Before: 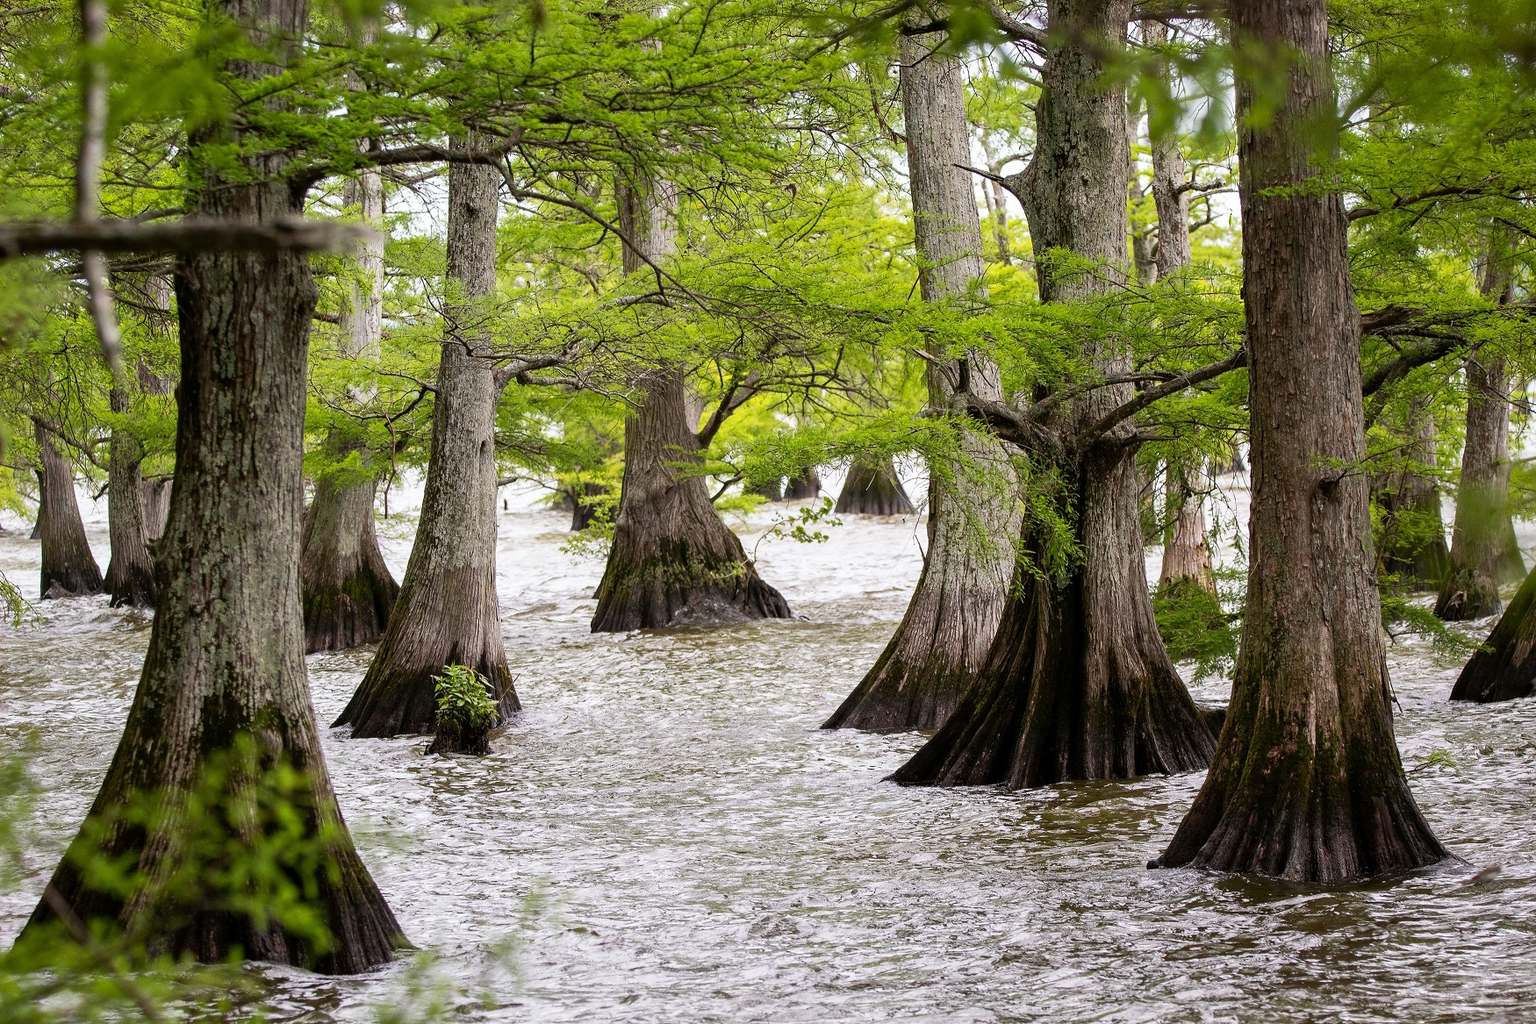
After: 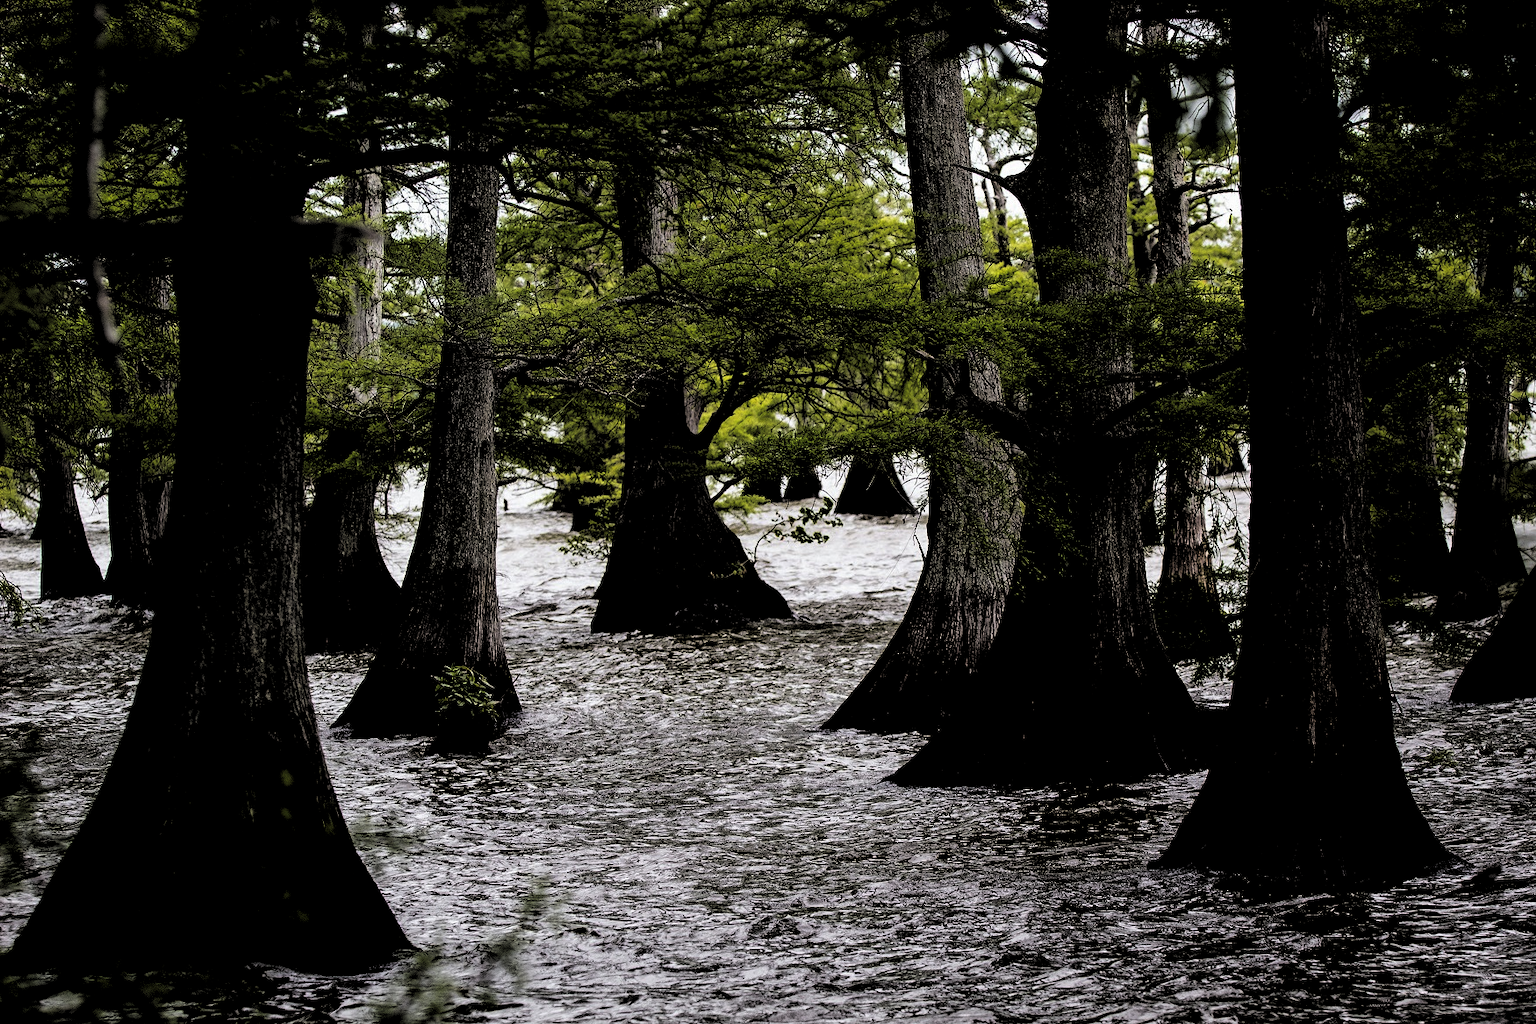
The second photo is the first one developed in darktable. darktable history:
velvia: strength 17.38%
levels: black 3.8%, levels [0.514, 0.759, 1]
